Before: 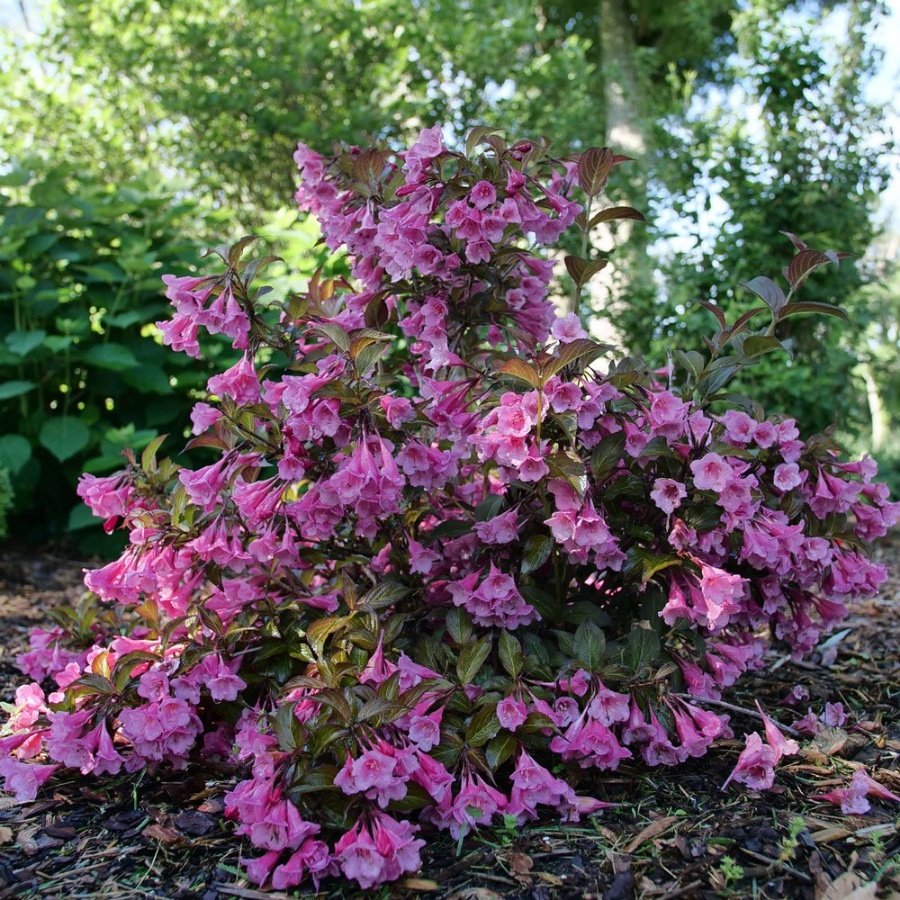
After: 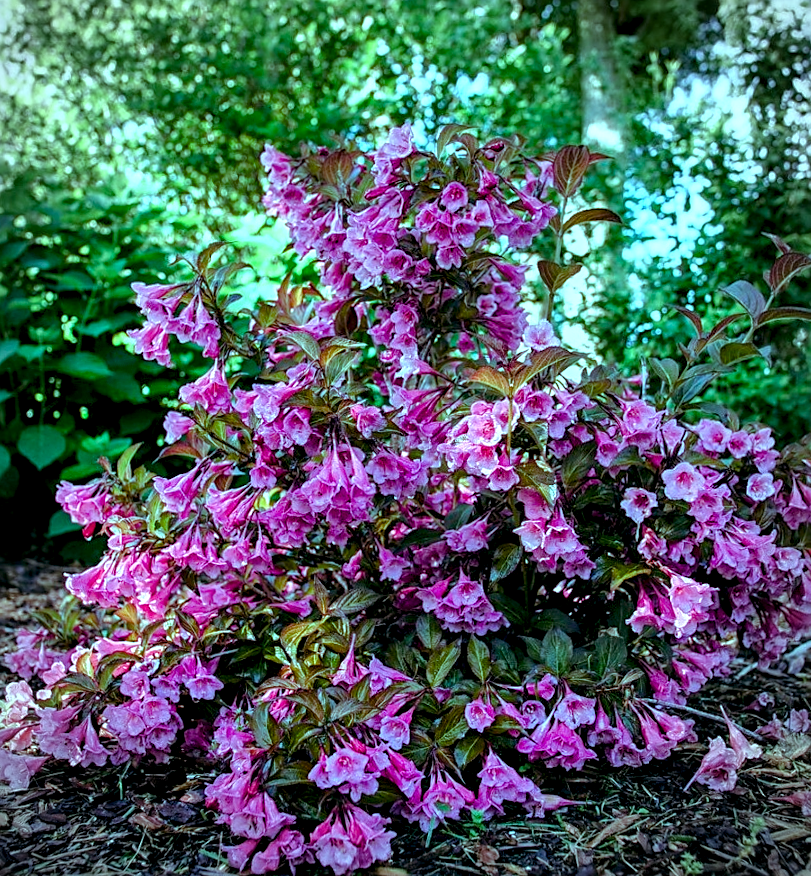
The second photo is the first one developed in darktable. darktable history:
rotate and perspective: rotation 0.074°, lens shift (vertical) 0.096, lens shift (horizontal) -0.041, crop left 0.043, crop right 0.952, crop top 0.024, crop bottom 0.979
exposure: black level correction 0, exposure 0.9 EV, compensate highlight preservation false
crop and rotate: right 5.167%
color balance rgb: shadows lift › luminance -7.7%, shadows lift › chroma 2.13%, shadows lift › hue 165.27°, power › luminance -7.77%, power › chroma 1.34%, power › hue 330.55°, highlights gain › luminance -33.33%, highlights gain › chroma 5.68%, highlights gain › hue 217.2°, global offset › luminance -0.33%, global offset › chroma 0.11%, global offset › hue 165.27°, perceptual saturation grading › global saturation 27.72%, perceptual saturation grading › highlights -25%, perceptual saturation grading › mid-tones 25%, perceptual saturation grading › shadows 50%
local contrast: detail 150%
vignetting: automatic ratio true
sharpen: on, module defaults
